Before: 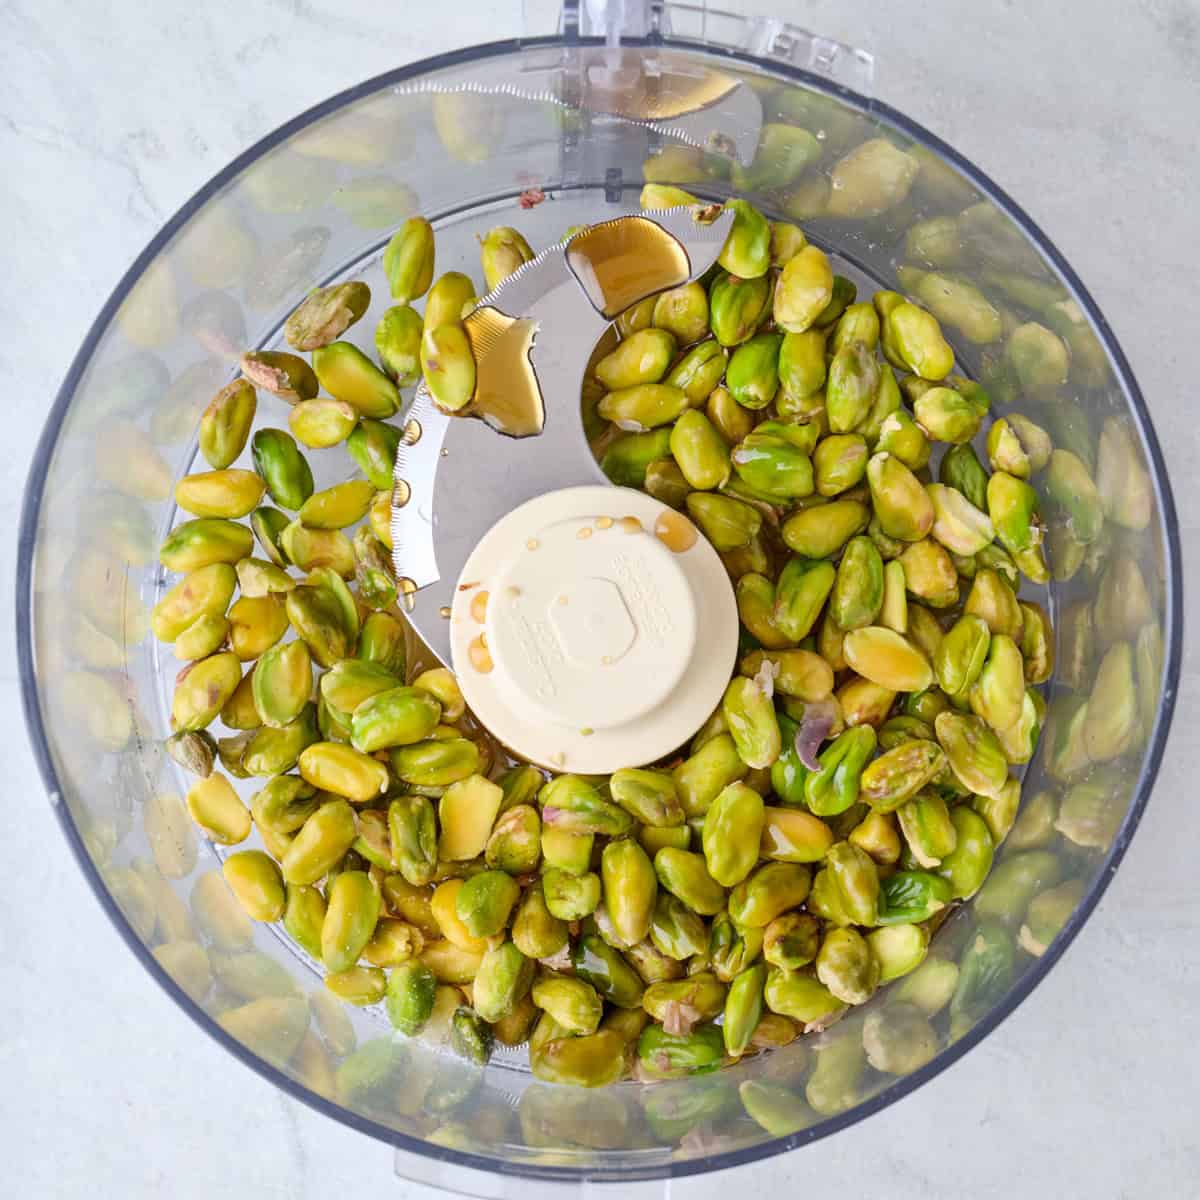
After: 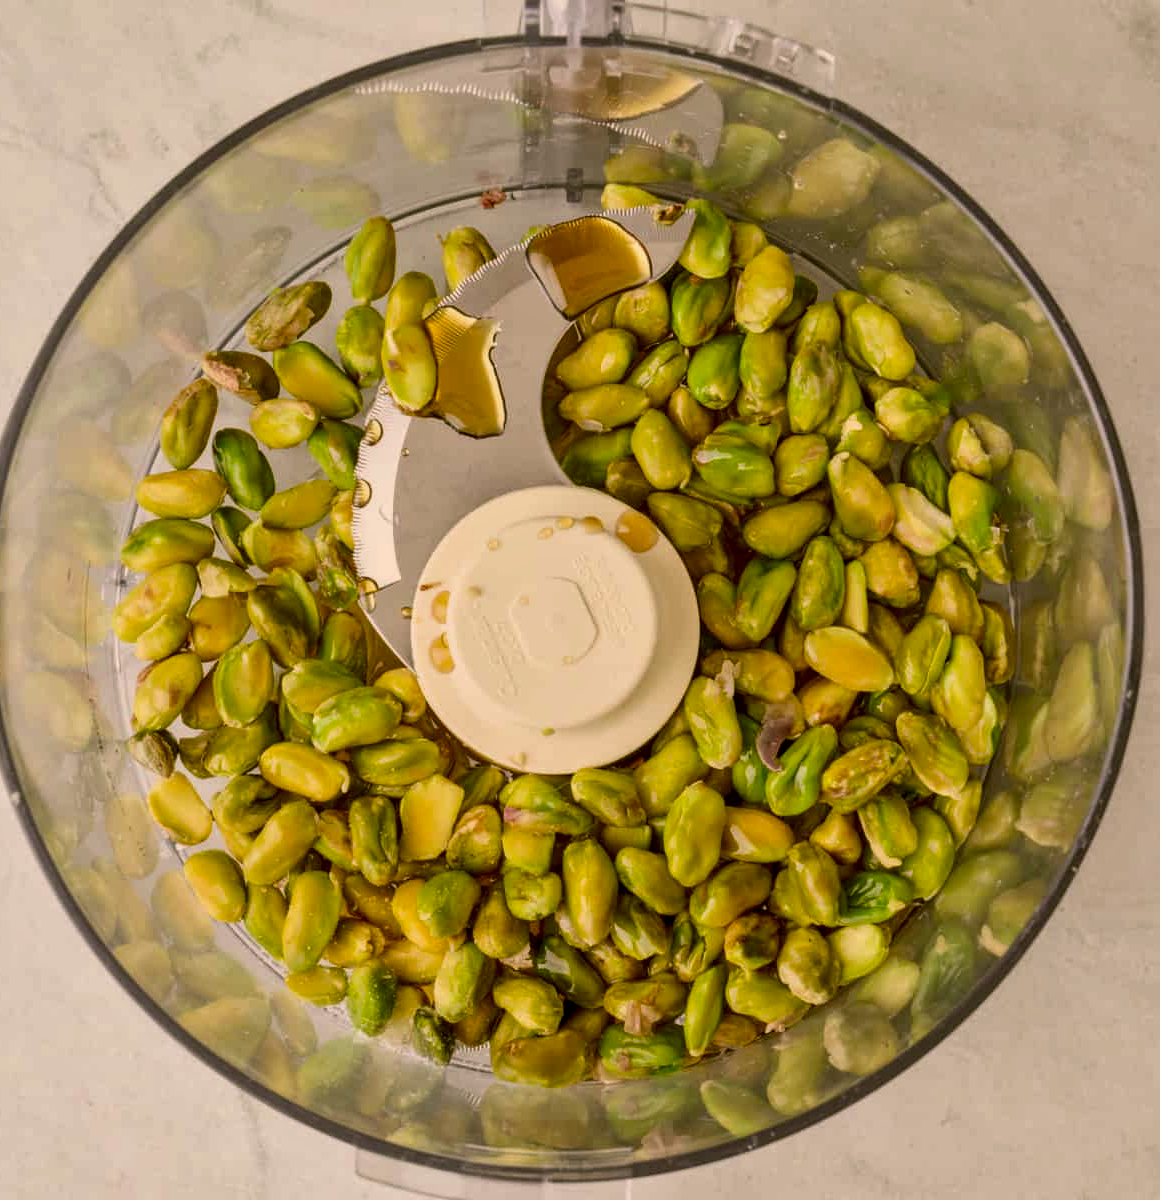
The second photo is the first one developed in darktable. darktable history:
crop and rotate: left 3.286%
local contrast: on, module defaults
exposure: exposure -0.492 EV, compensate highlight preservation false
contrast equalizer: y [[0.513, 0.565, 0.608, 0.562, 0.512, 0.5], [0.5 ×6], [0.5, 0.5, 0.5, 0.528, 0.598, 0.658], [0 ×6], [0 ×6]], mix 0.305
color correction: highlights a* 8.64, highlights b* 15.47, shadows a* -0.638, shadows b* 27.2
